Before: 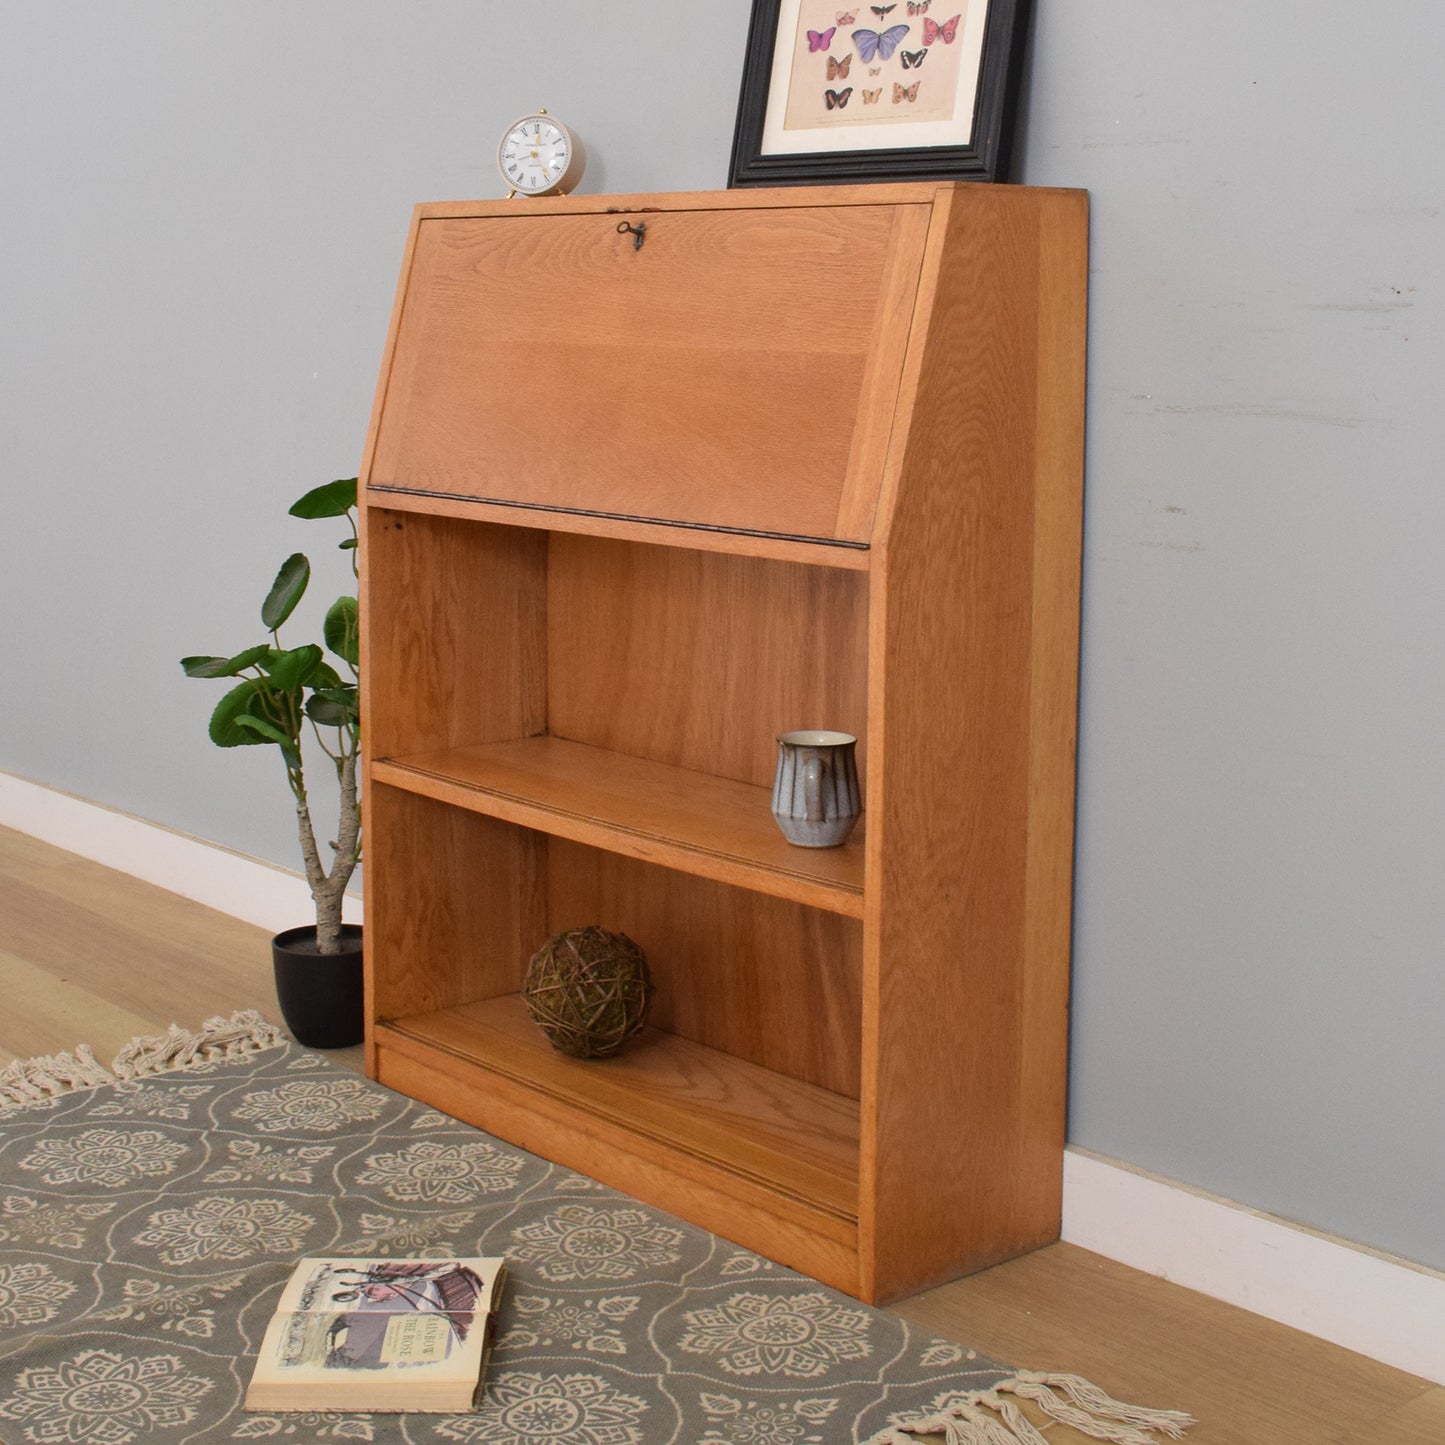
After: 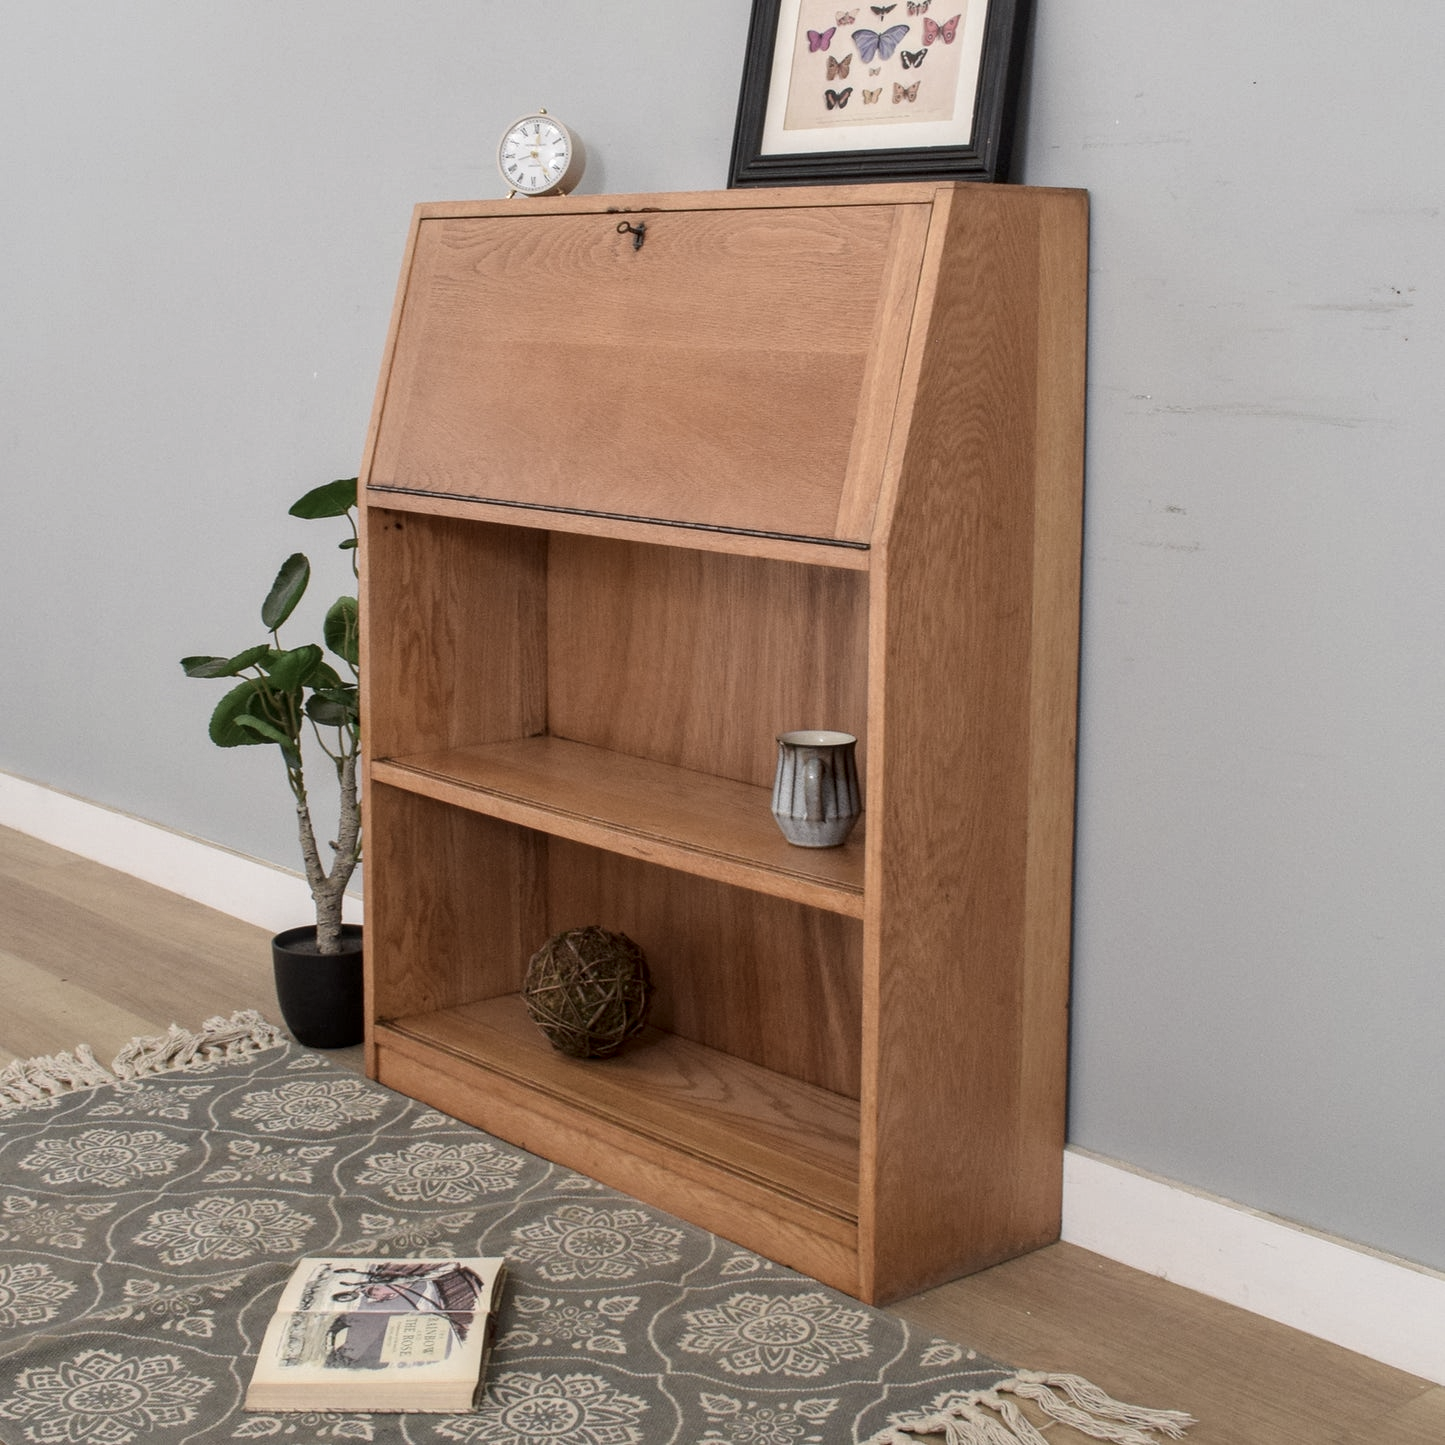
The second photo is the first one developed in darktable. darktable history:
local contrast: on, module defaults
contrast brightness saturation: contrast 0.102, saturation -0.353
